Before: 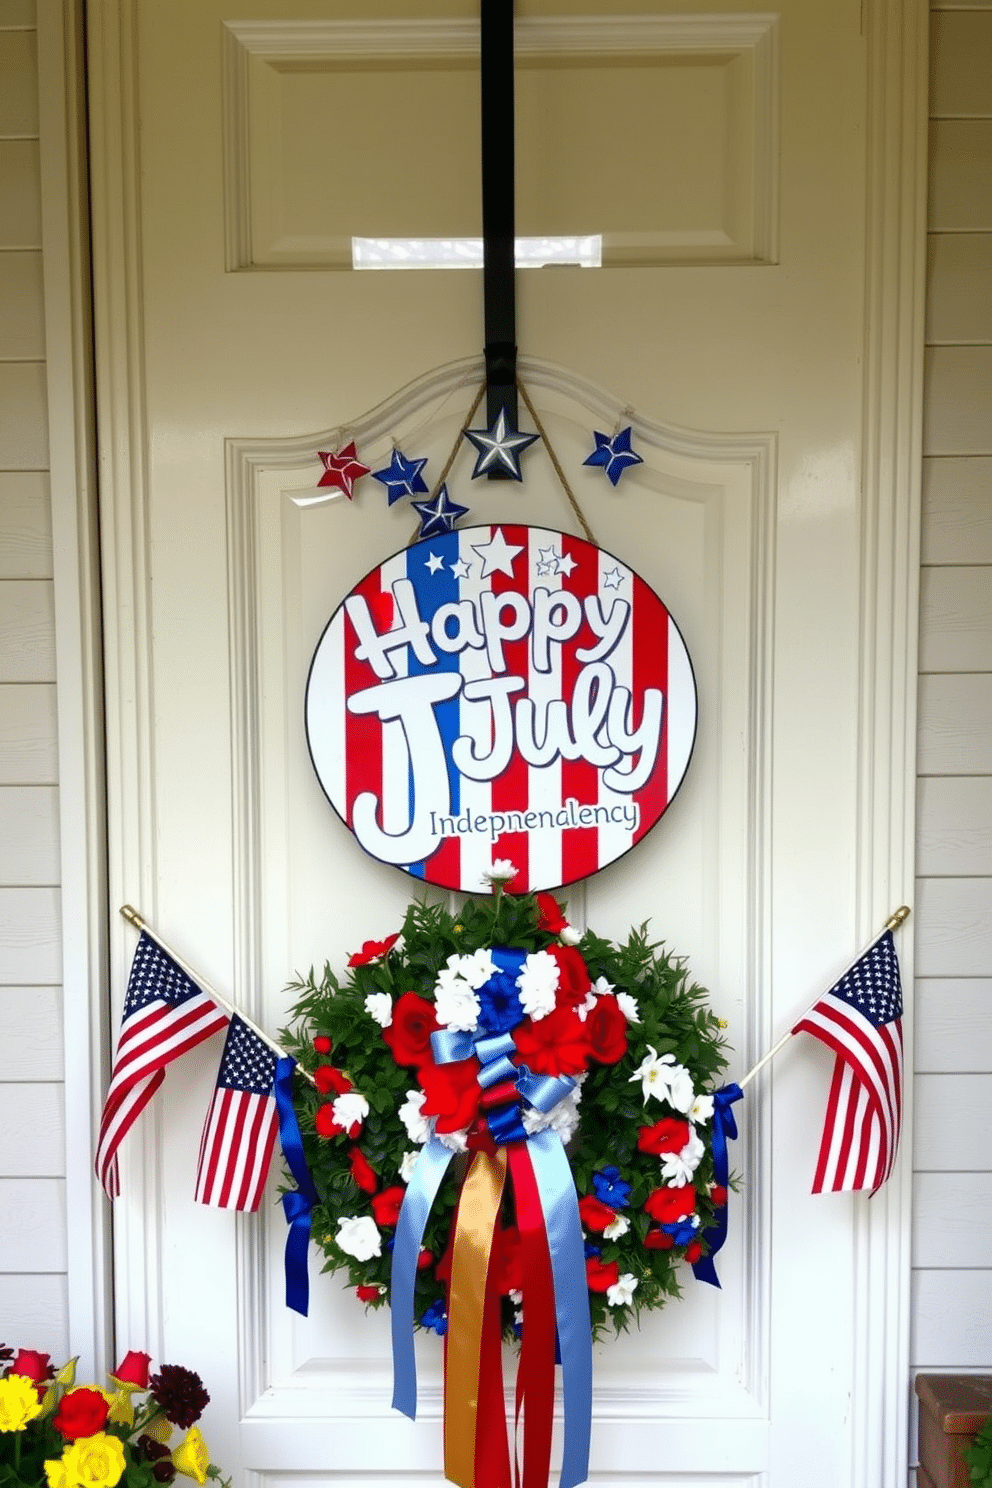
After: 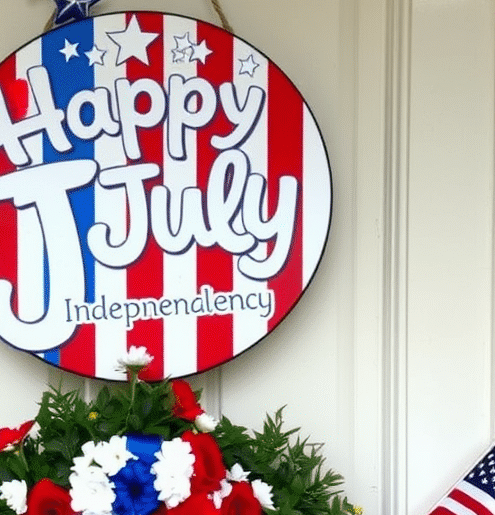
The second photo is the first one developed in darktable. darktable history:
crop: left 36.877%, top 34.484%, right 13.202%, bottom 30.878%
